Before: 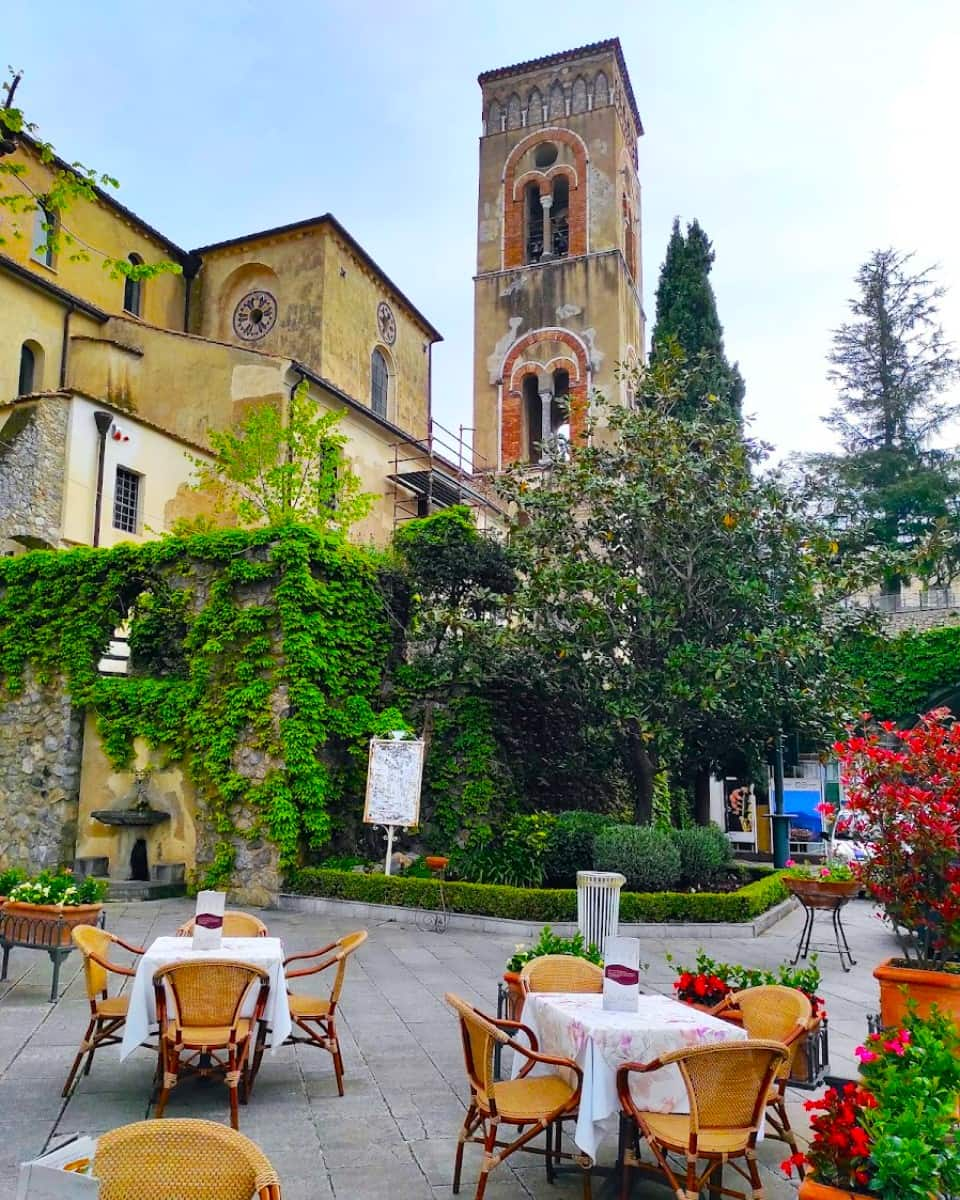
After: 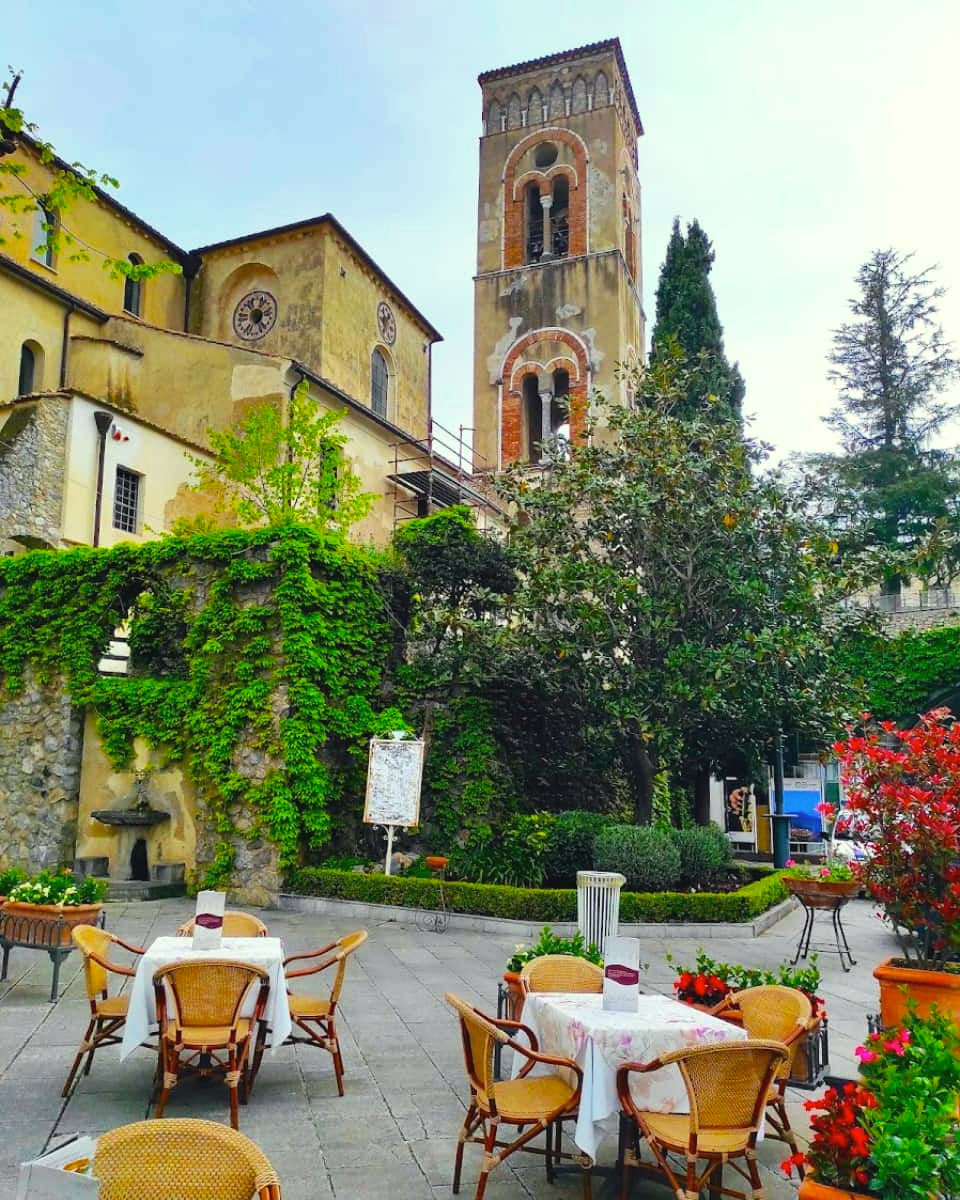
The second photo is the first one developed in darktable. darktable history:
exposure: black level correction -0.003, exposure 0.036 EV, compensate highlight preservation false
color correction: highlights a* -4.39, highlights b* 7.3
